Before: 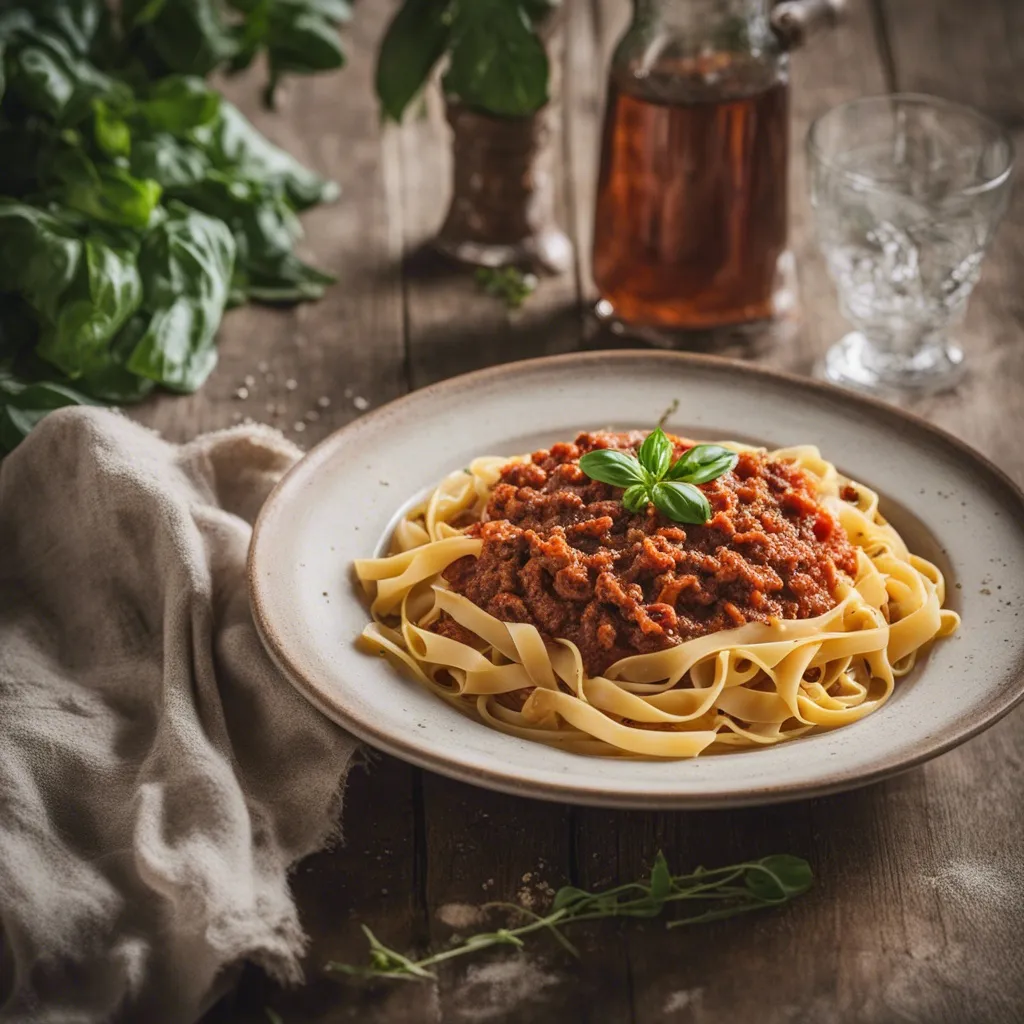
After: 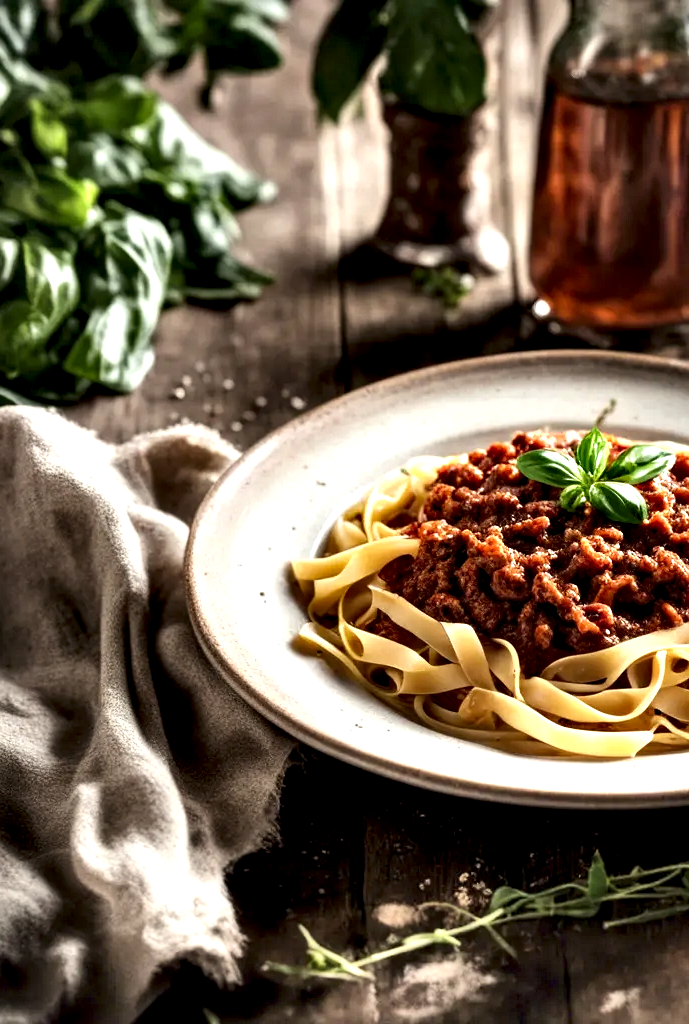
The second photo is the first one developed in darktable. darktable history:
color correction: highlights b* 2.96
contrast equalizer: y [[0.6 ×6], [0.55 ×6], [0 ×6], [0 ×6], [0 ×6]]
shadows and highlights: shadows 81.36, white point adjustment -9.03, highlights -61.38, soften with gaussian
local contrast: highlights 215%, shadows 151%, detail 138%, midtone range 0.257
crop and rotate: left 6.176%, right 26.533%
